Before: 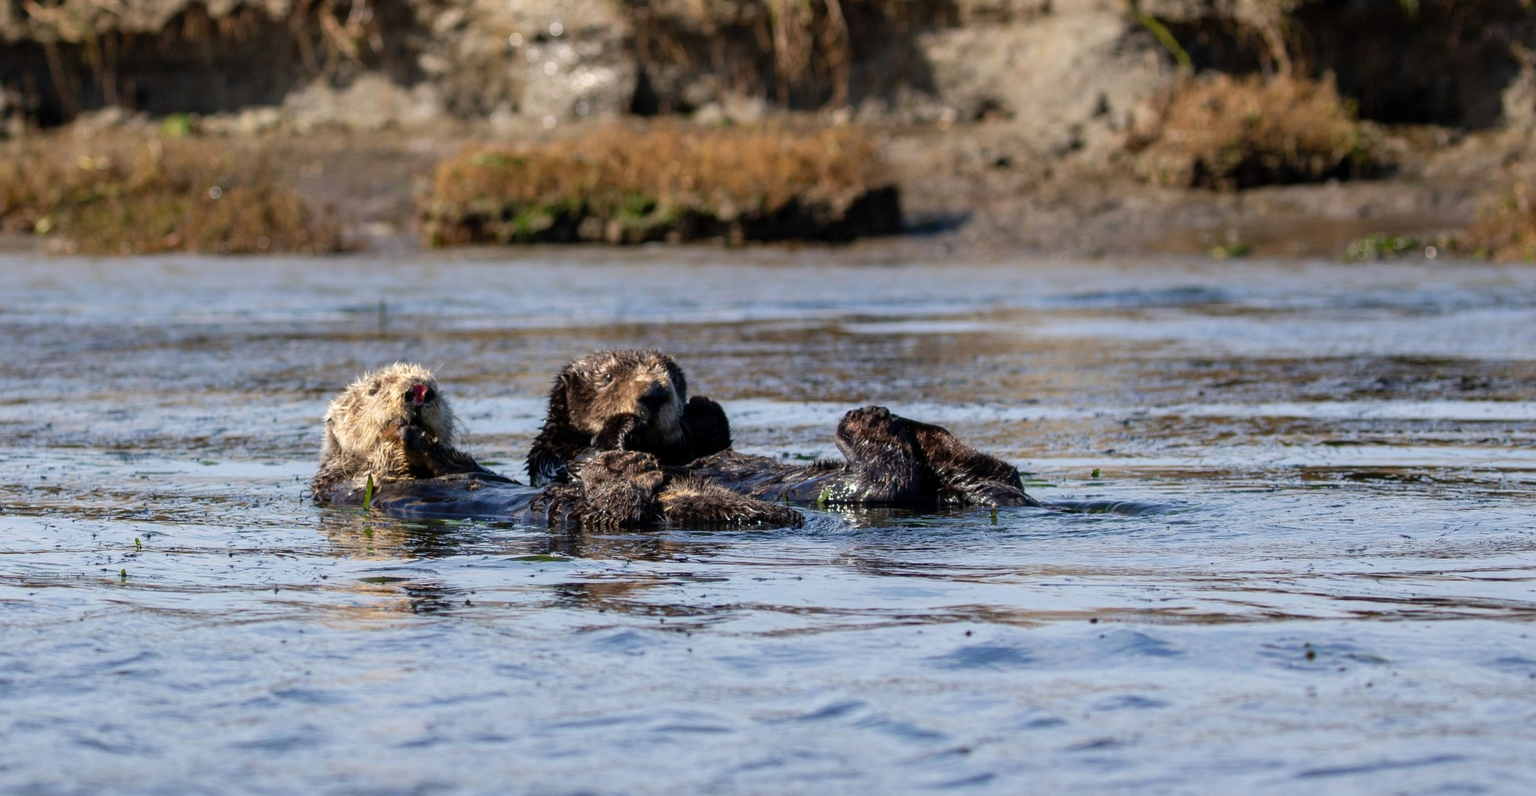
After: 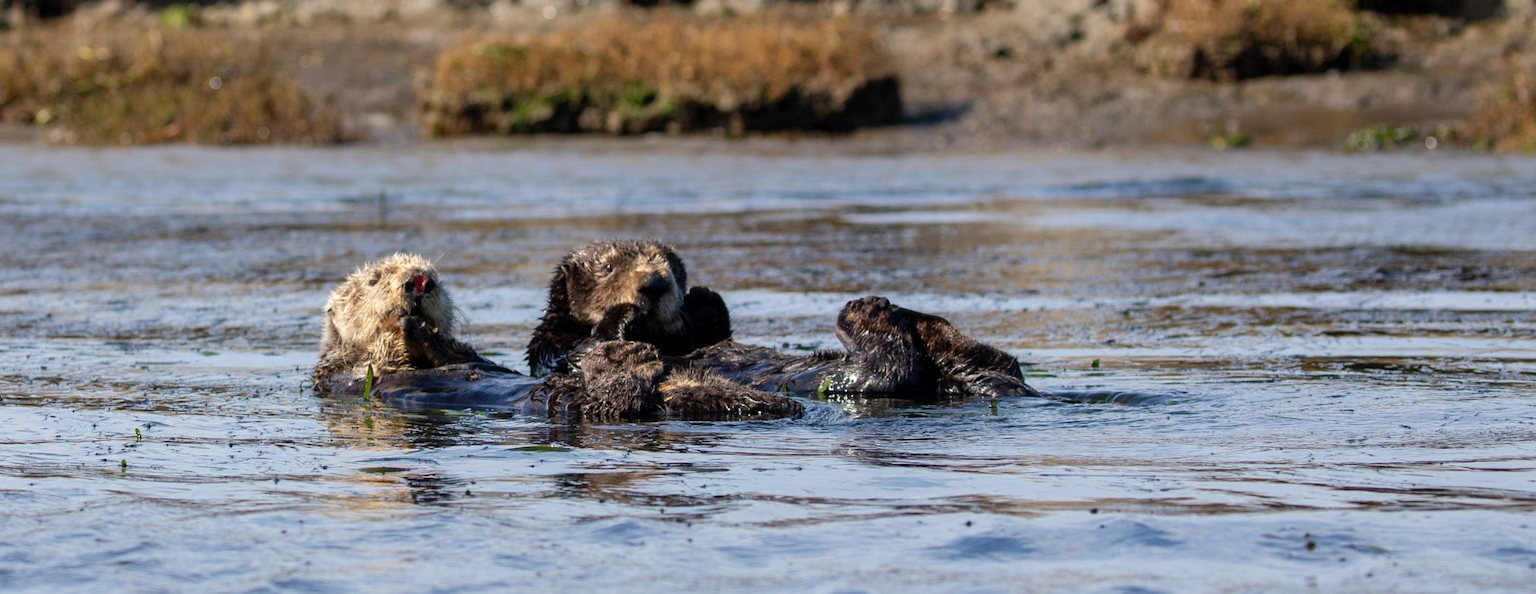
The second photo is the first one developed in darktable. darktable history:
crop: top 13.826%, bottom 11.469%
